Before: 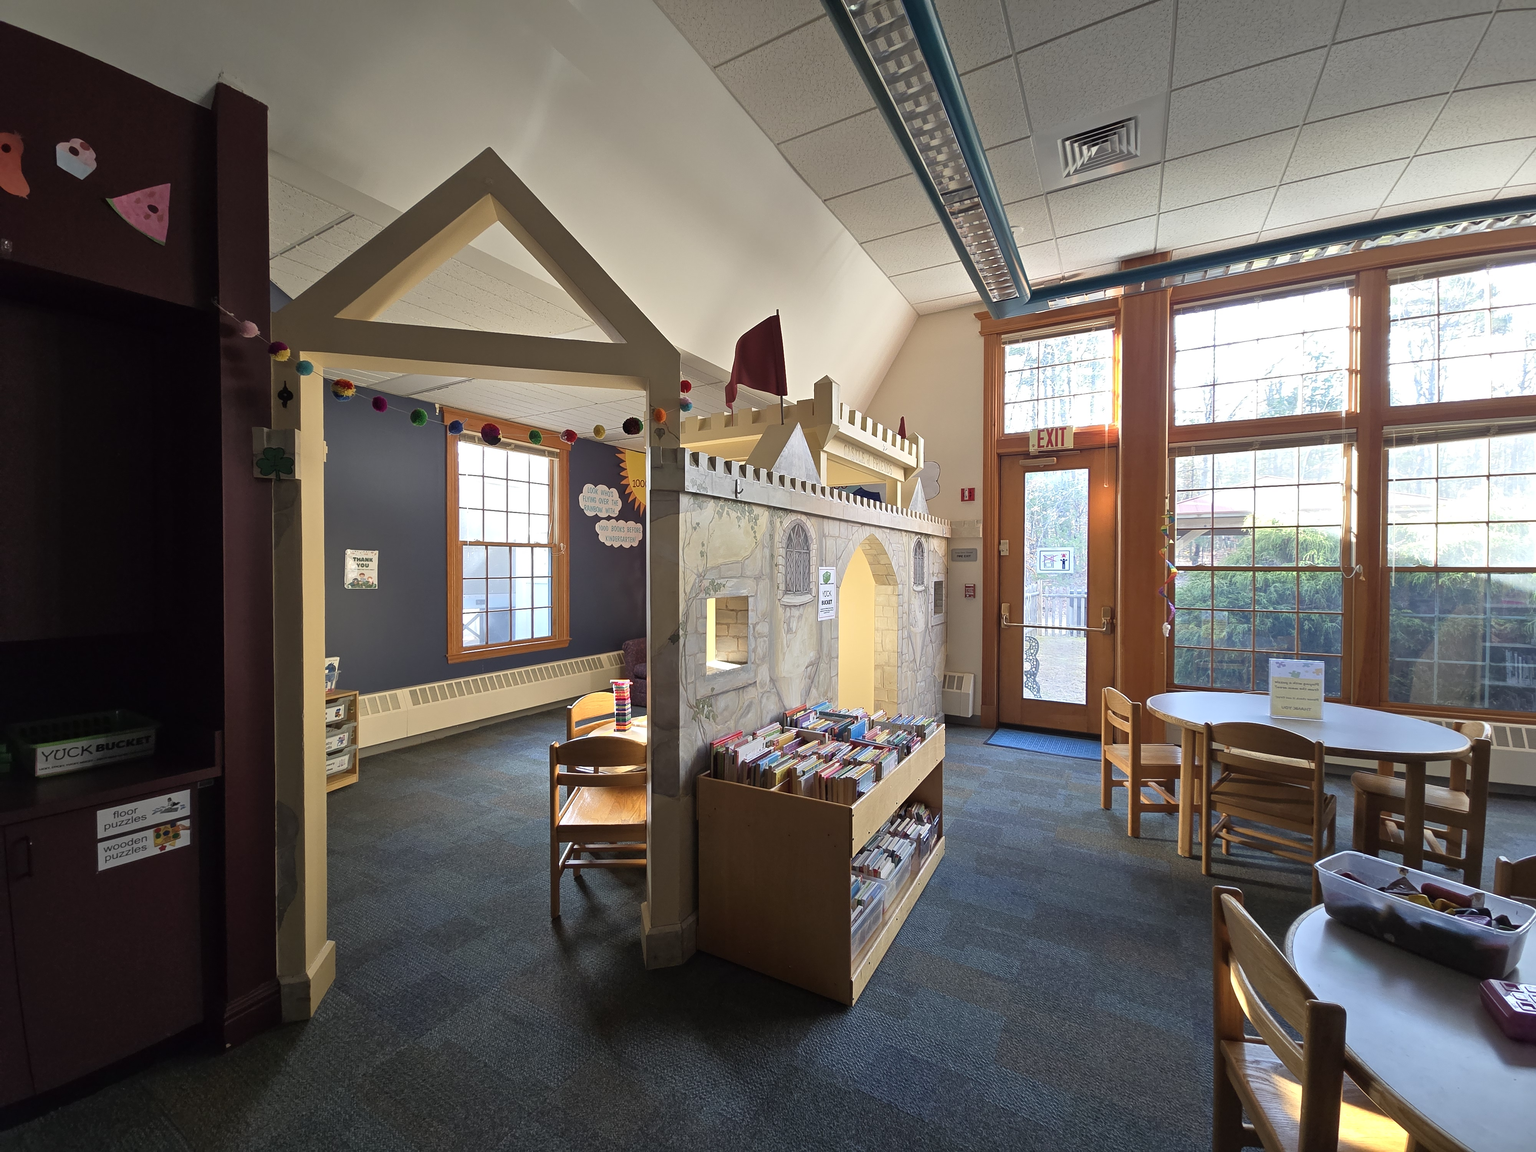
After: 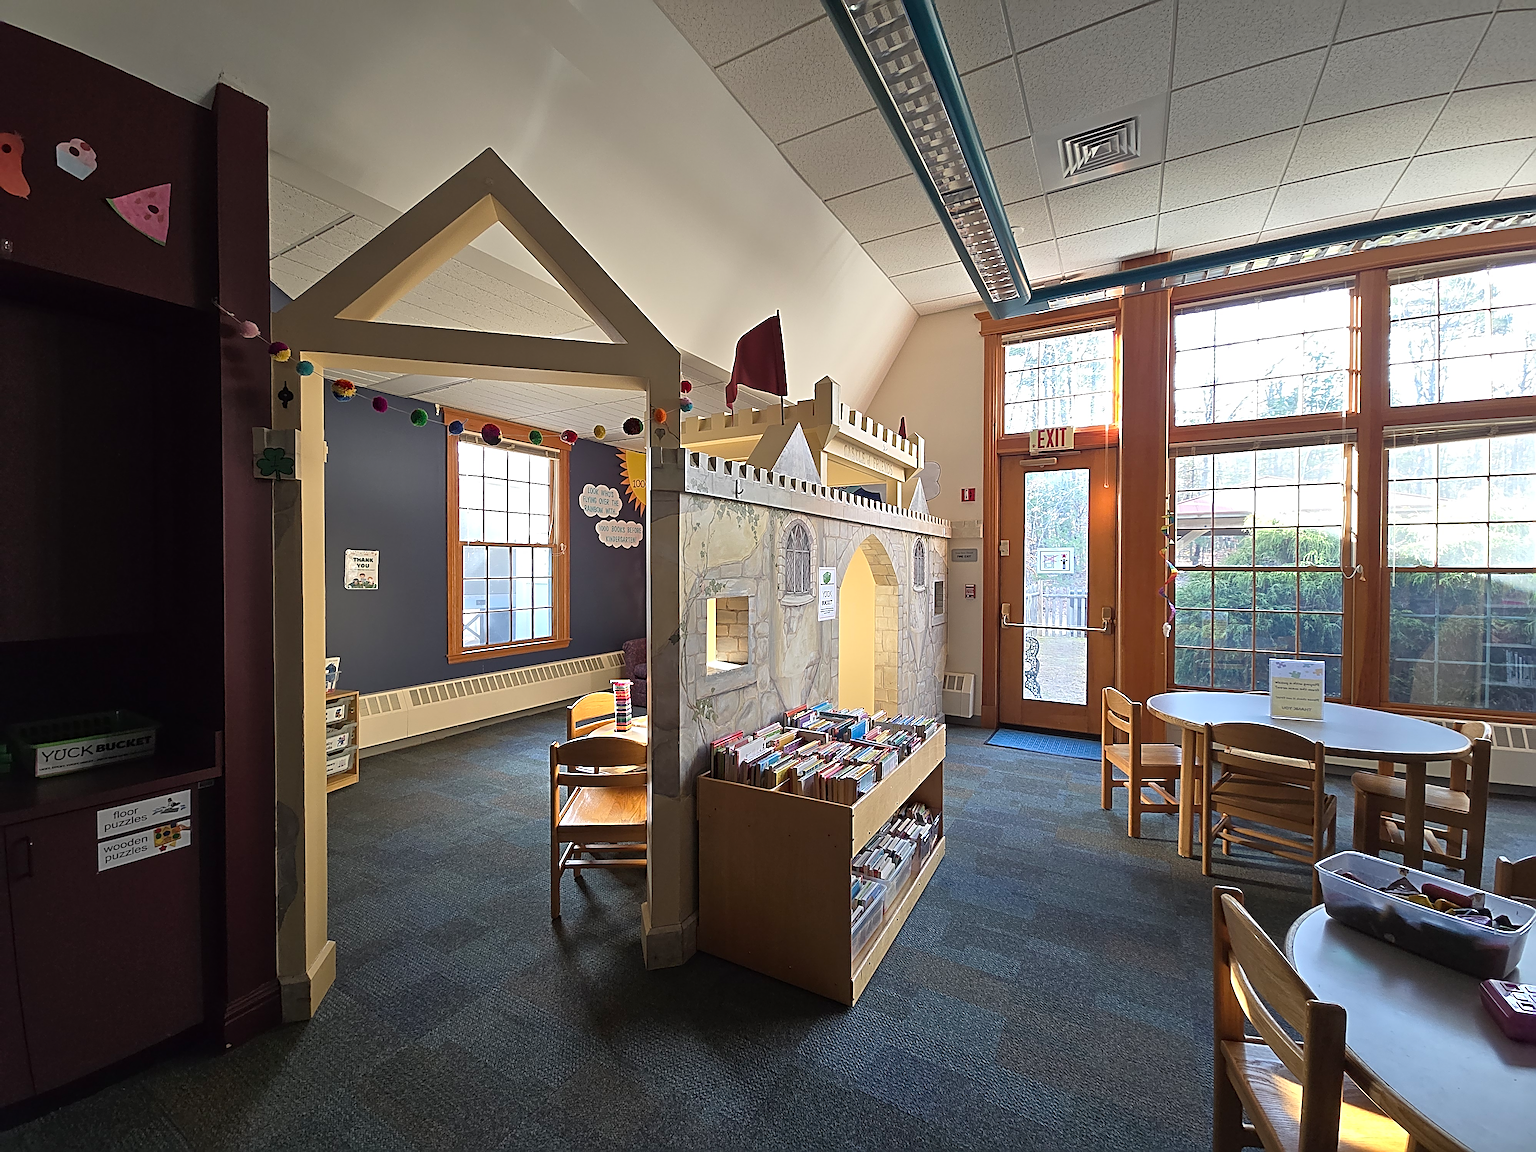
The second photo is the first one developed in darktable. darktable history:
sharpen: radius 3.69, amount 0.928
exposure: compensate highlight preservation false
